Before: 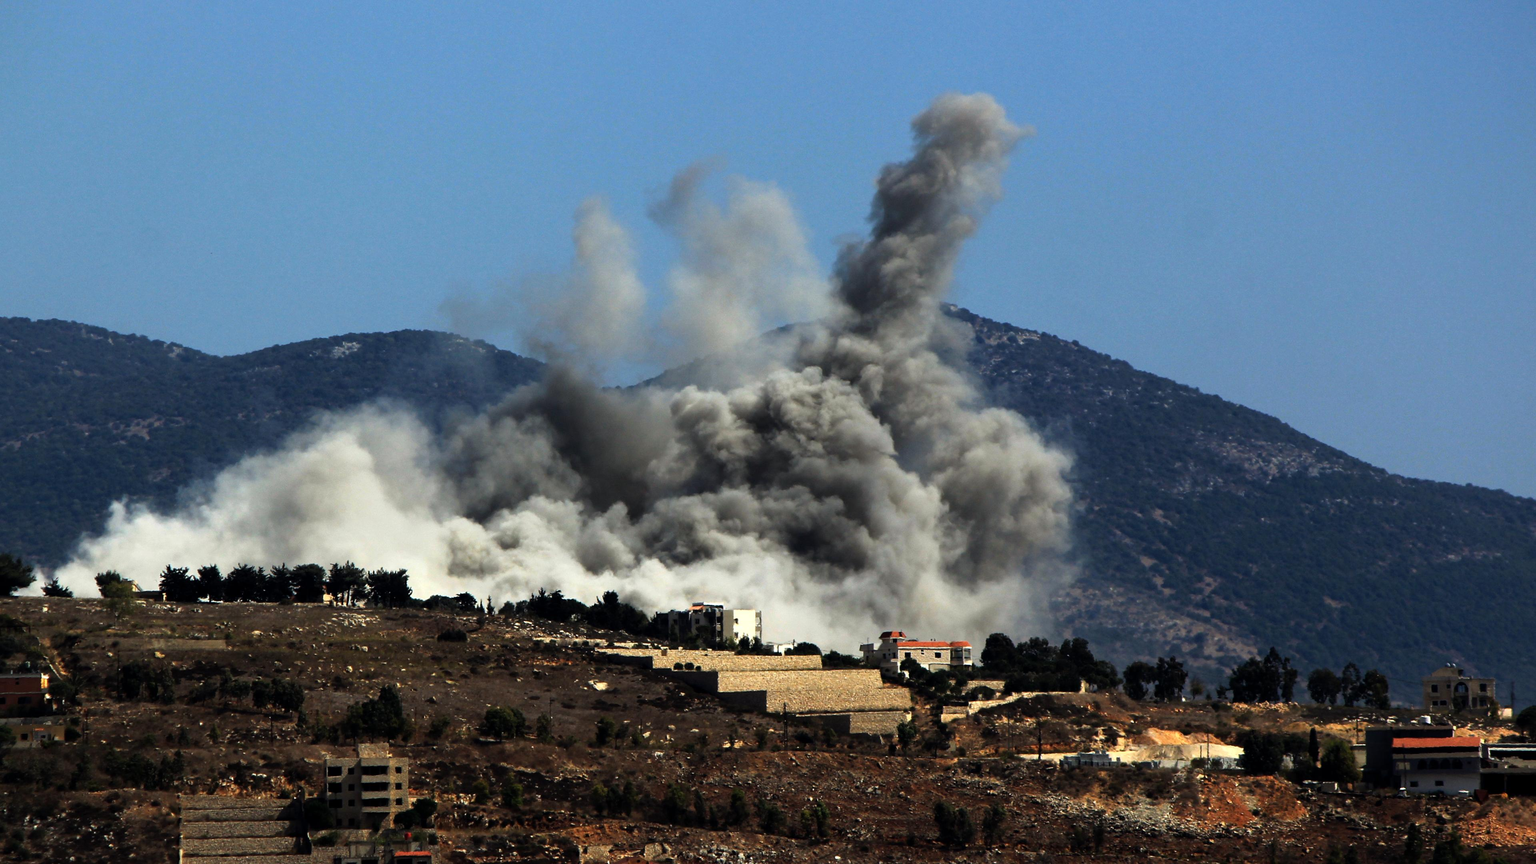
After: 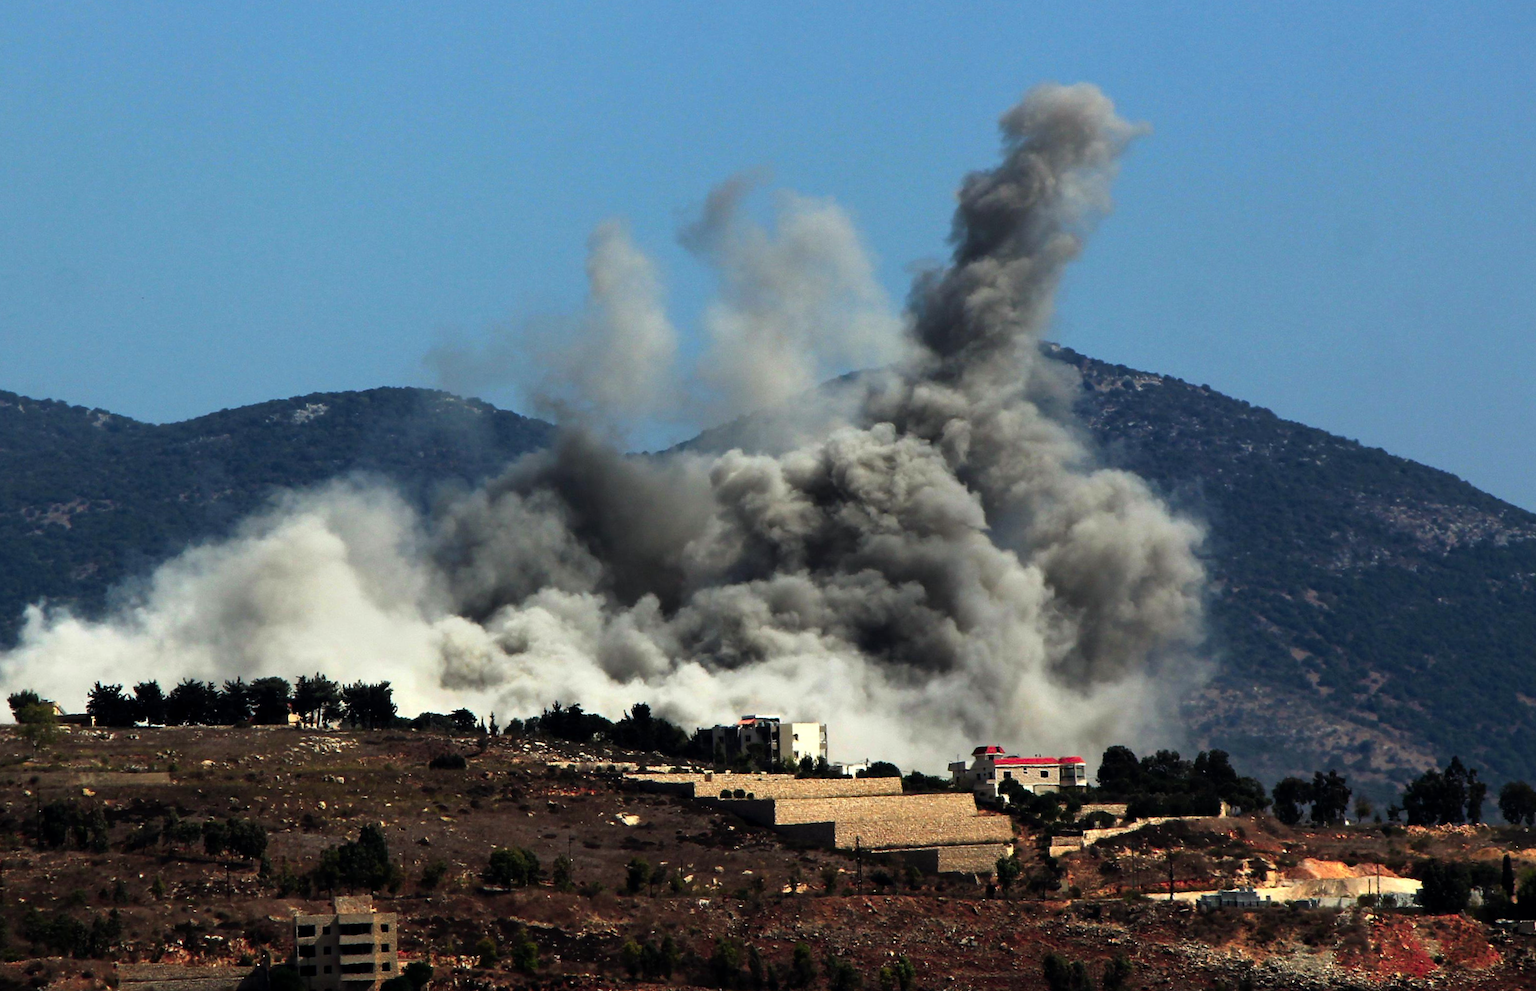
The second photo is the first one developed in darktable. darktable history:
color calibration: output R [0.946, 0.065, -0.013, 0], output G [-0.246, 1.264, -0.017, 0], output B [0.046, -0.098, 1.05, 0], illuminant same as pipeline (D50), adaptation none (bypass), x 0.333, y 0.334, temperature 5018.34 K
crop and rotate: angle 1.11°, left 4.498%, top 0.901%, right 11.263%, bottom 2.46%
